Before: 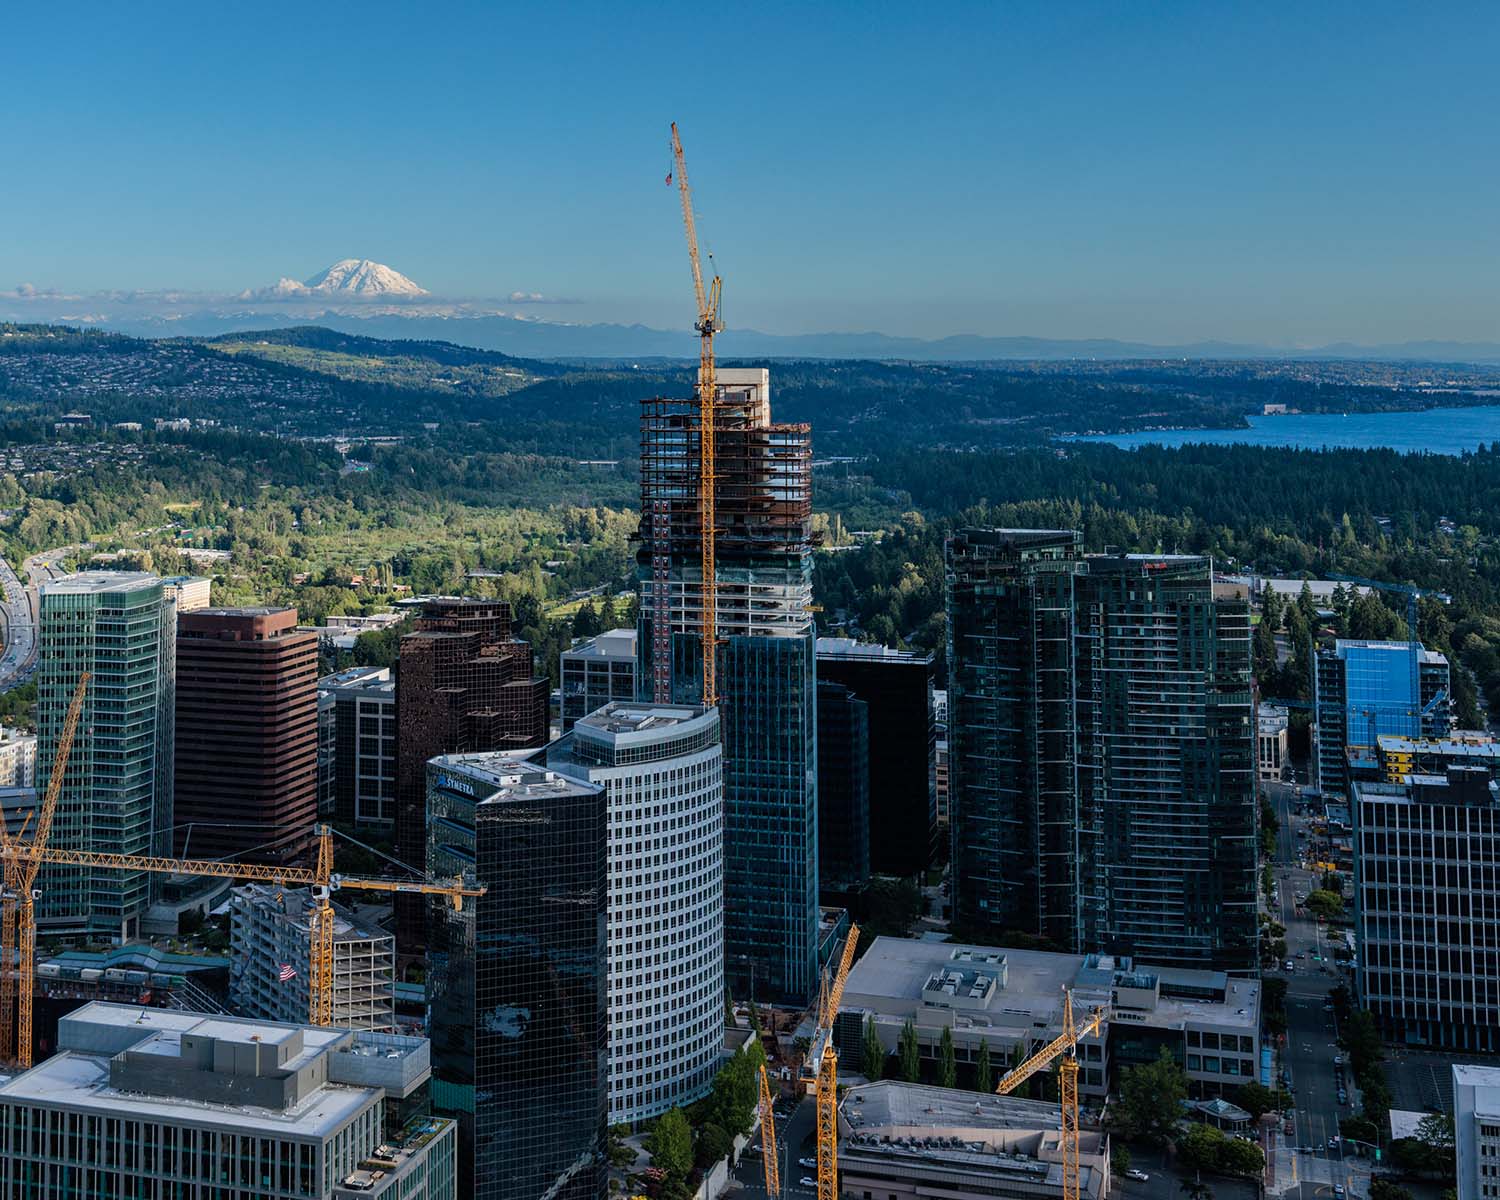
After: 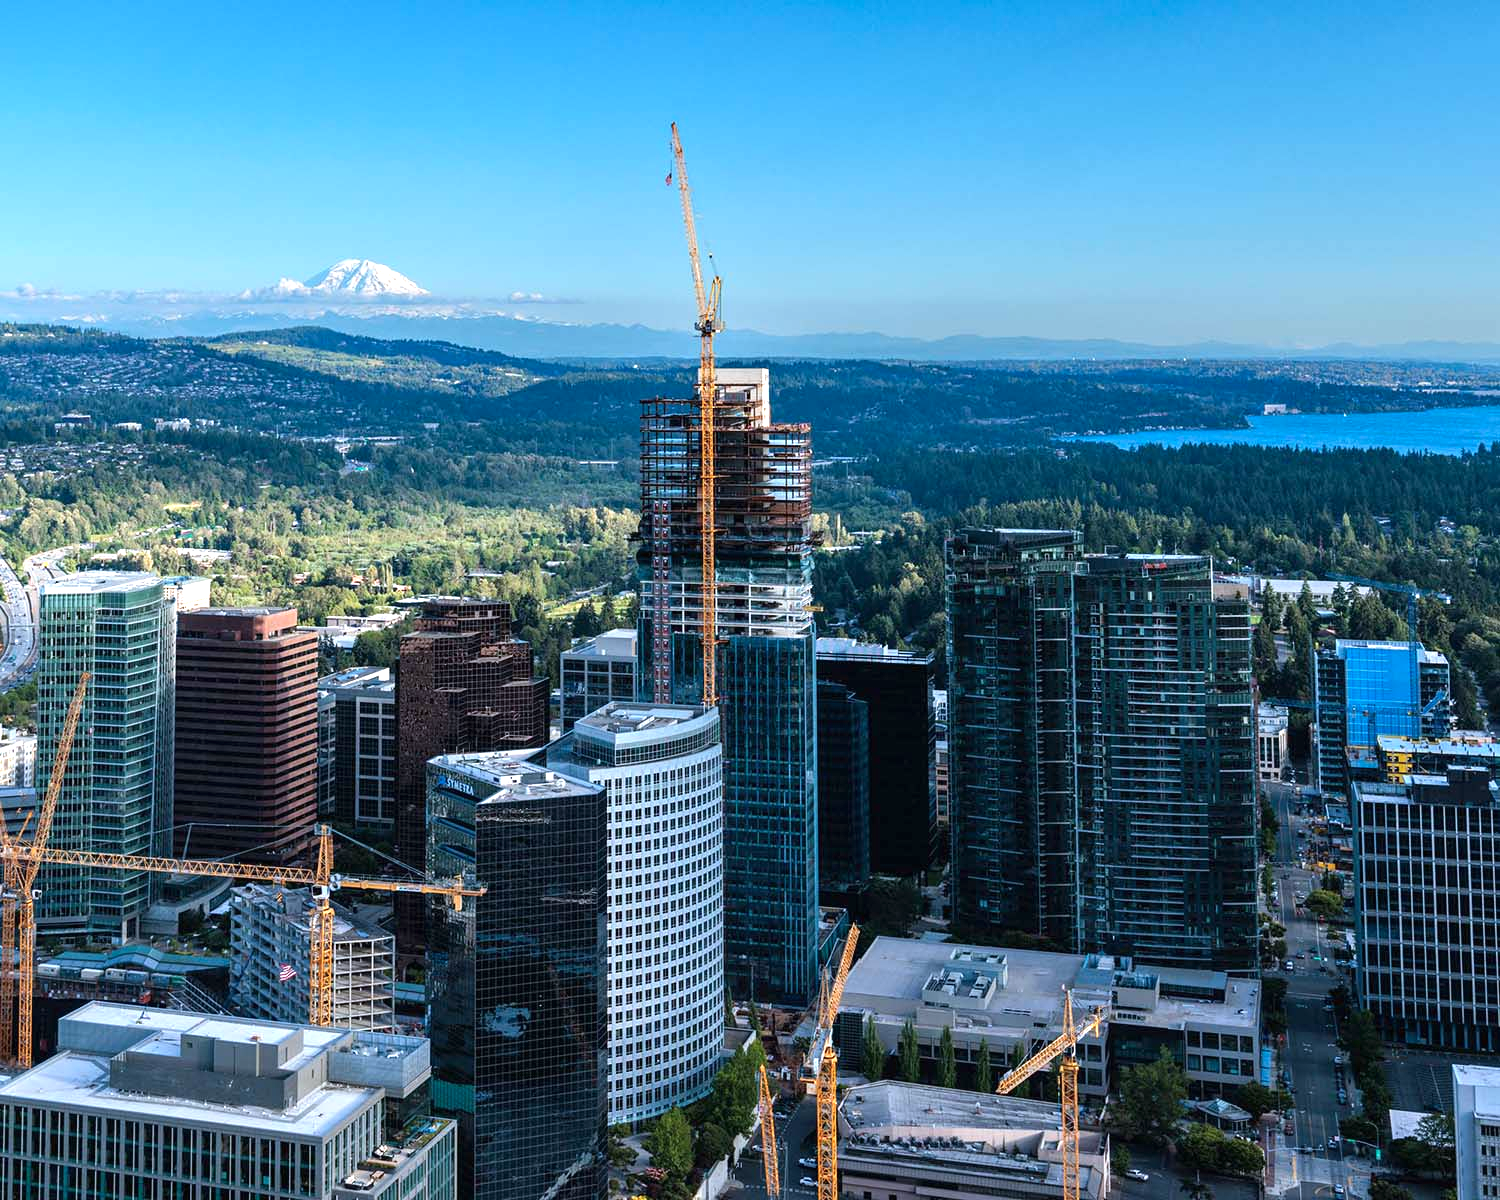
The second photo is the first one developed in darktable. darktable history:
color correction: highlights a* -0.137, highlights b* -5.91, shadows a* -0.137, shadows b* -0.137
exposure: black level correction 0, exposure 0.953 EV, compensate exposure bias true, compensate highlight preservation false
